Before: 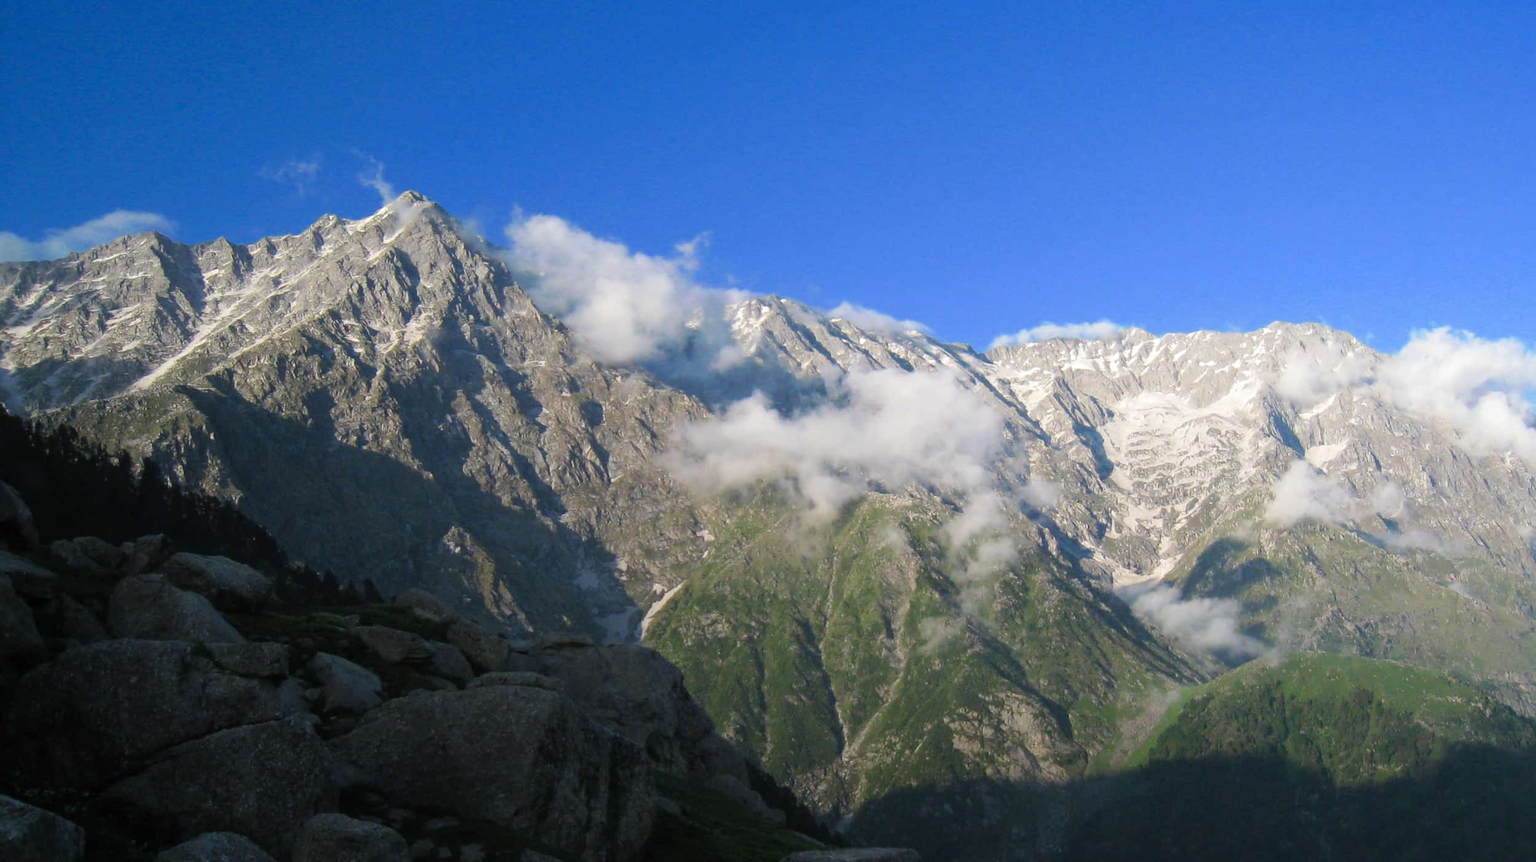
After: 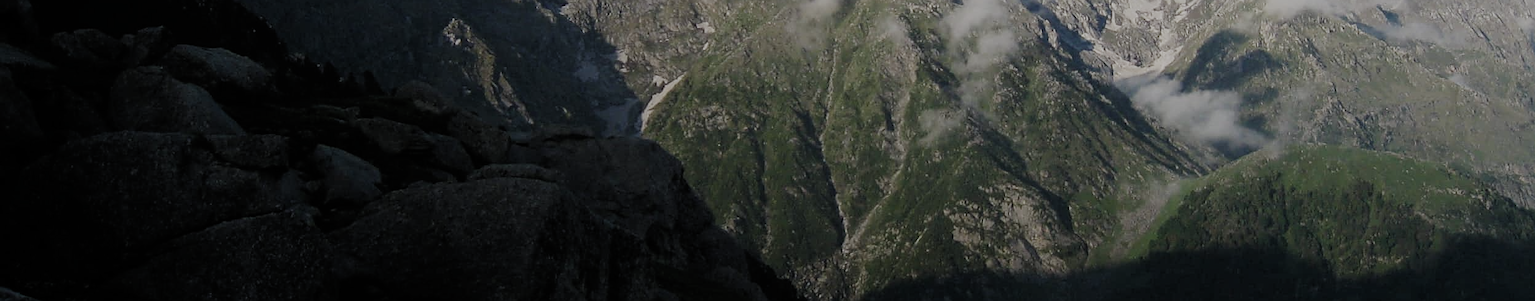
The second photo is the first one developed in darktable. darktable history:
crop and rotate: top 58.963%, bottom 6.035%
contrast brightness saturation: contrast 0.1, saturation -0.297
exposure: black level correction 0, exposure -0.725 EV, compensate exposure bias true, compensate highlight preservation false
sharpen: on, module defaults
filmic rgb: black relative exposure -7.4 EV, white relative exposure 5.08 EV, hardness 3.19, preserve chrominance no, color science v5 (2021), contrast in shadows safe, contrast in highlights safe
